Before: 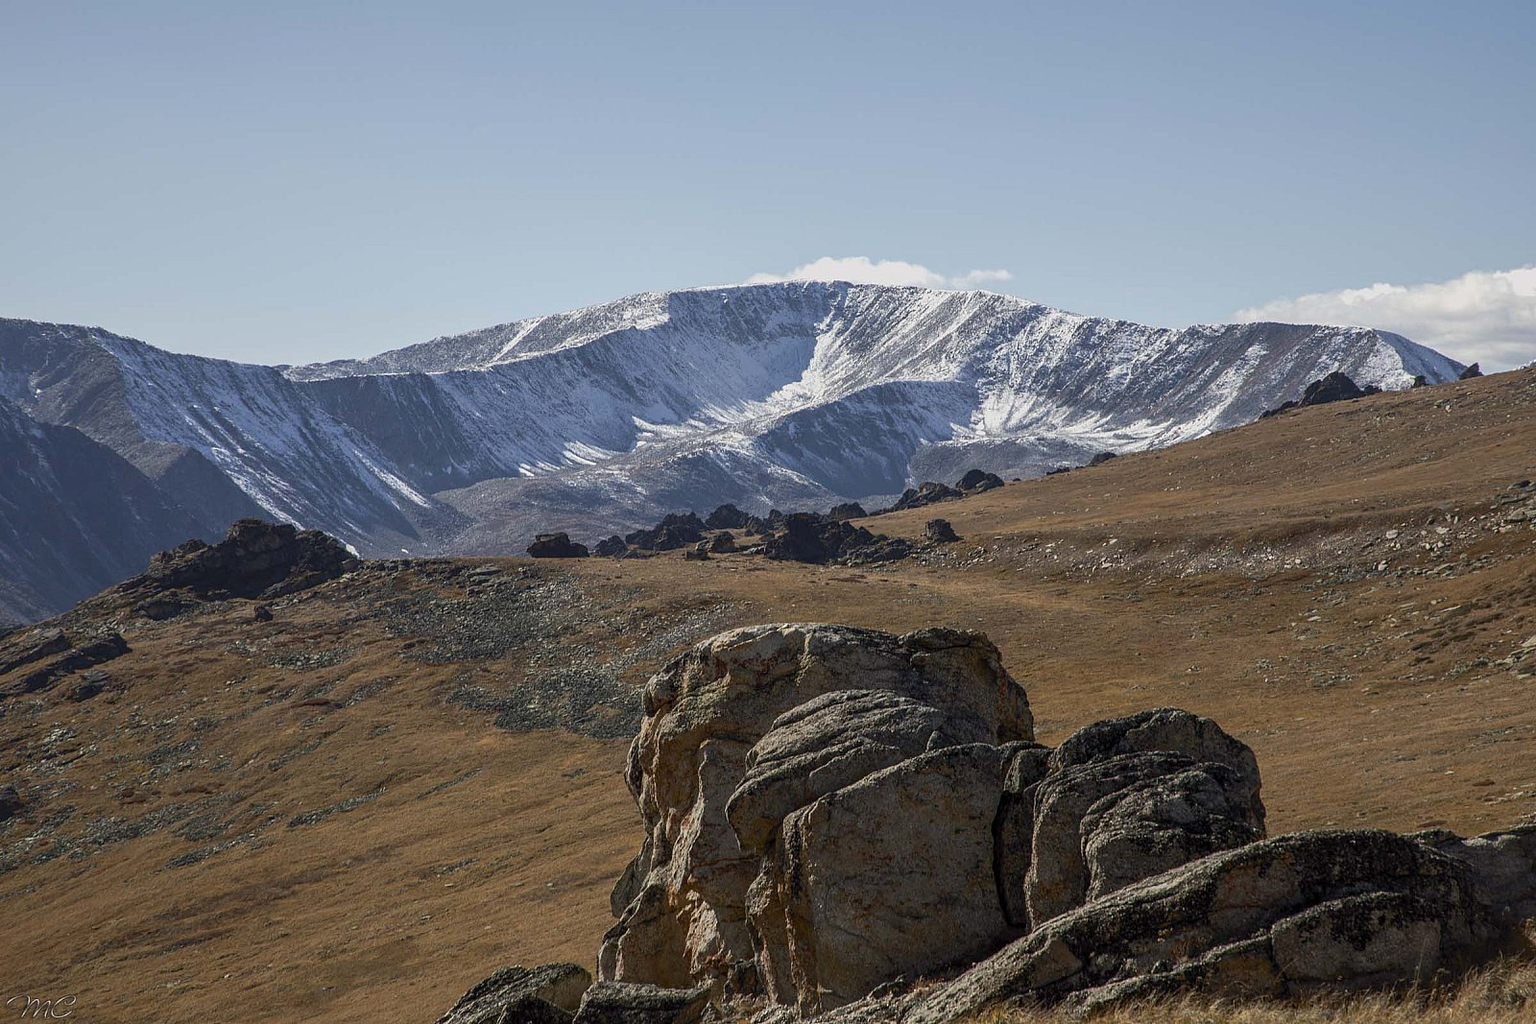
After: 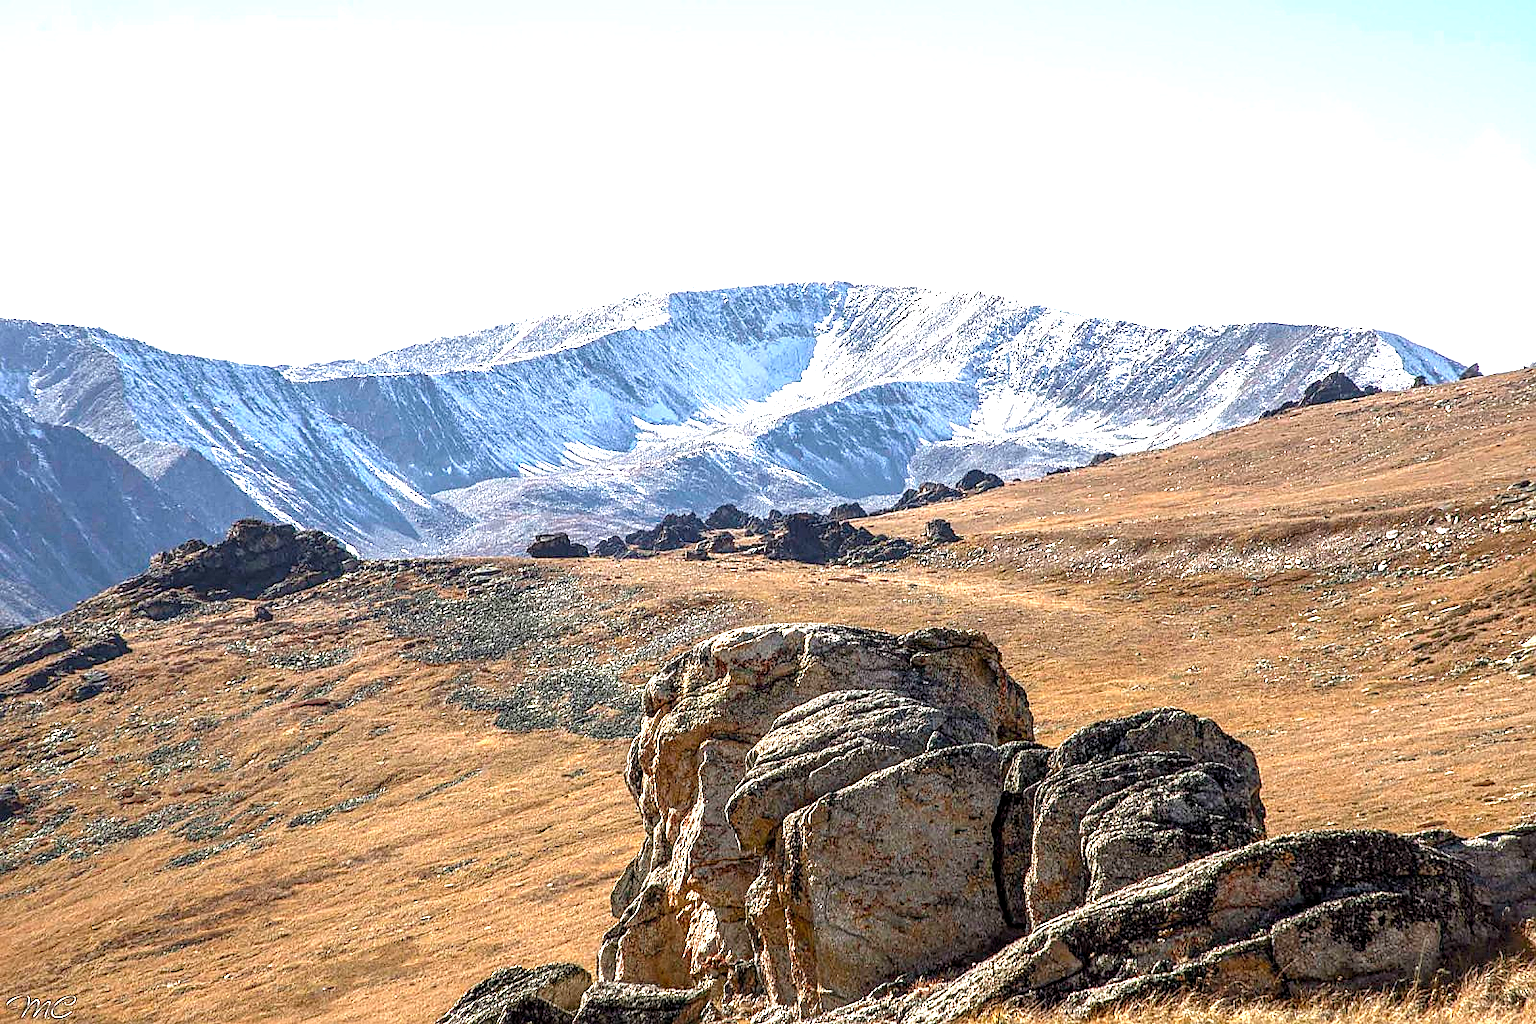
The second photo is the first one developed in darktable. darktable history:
local contrast: highlights 35%, detail 134%
exposure: black level correction 0, exposure 1.87 EV, compensate highlight preservation false
sharpen: radius 1.855, amount 0.39, threshold 1.594
